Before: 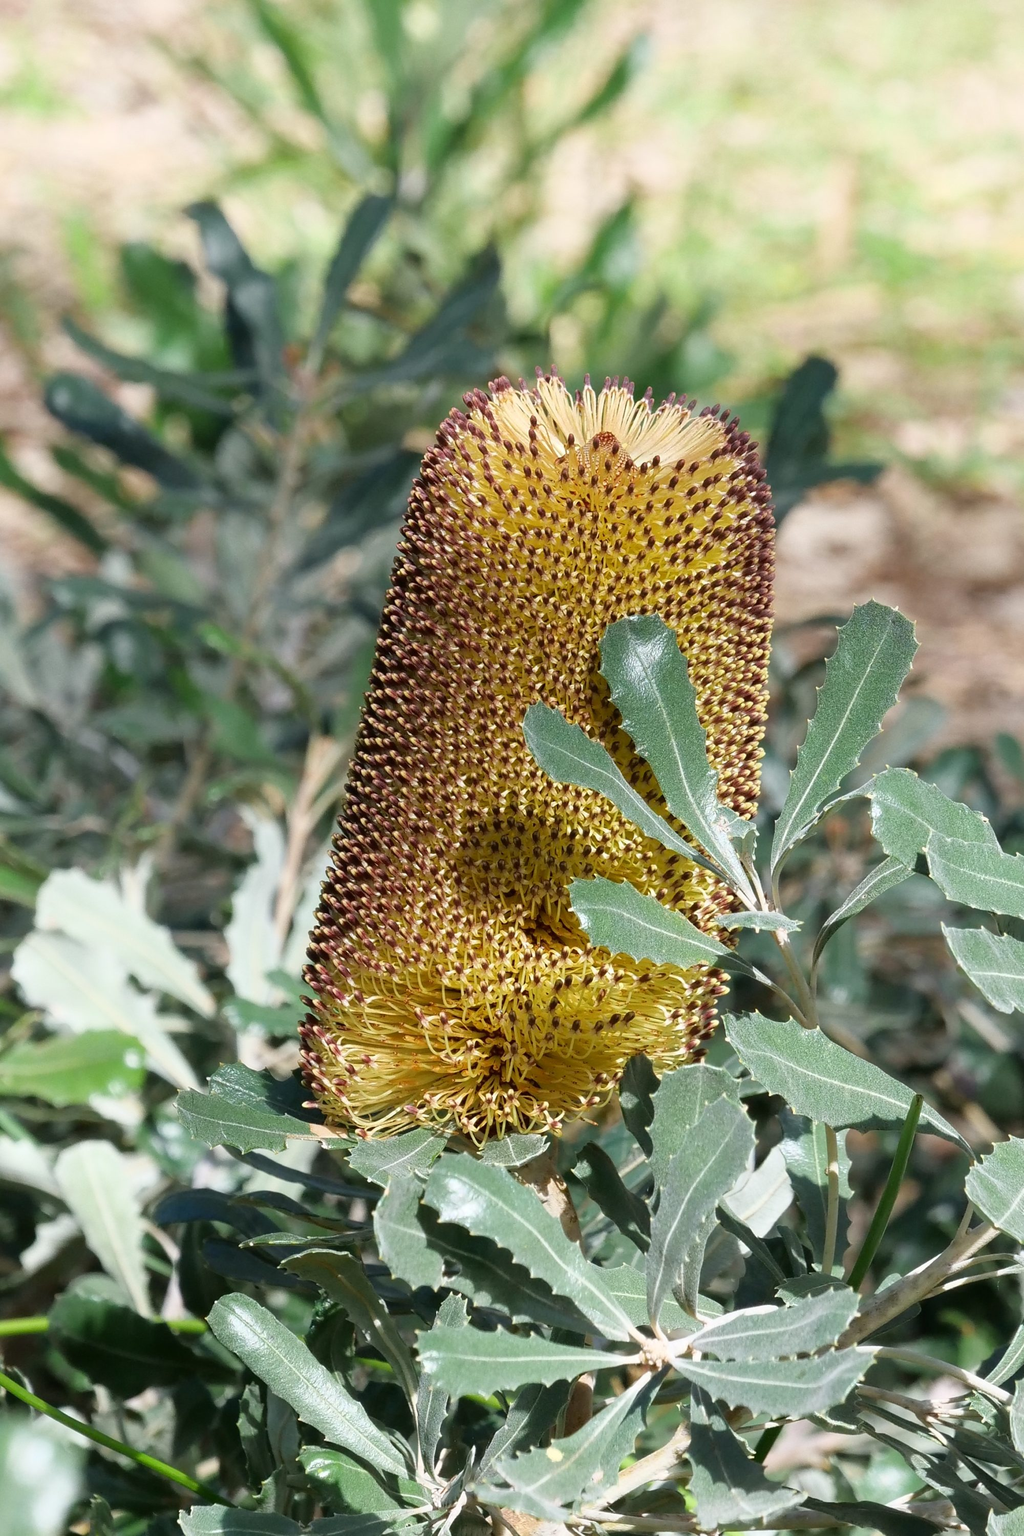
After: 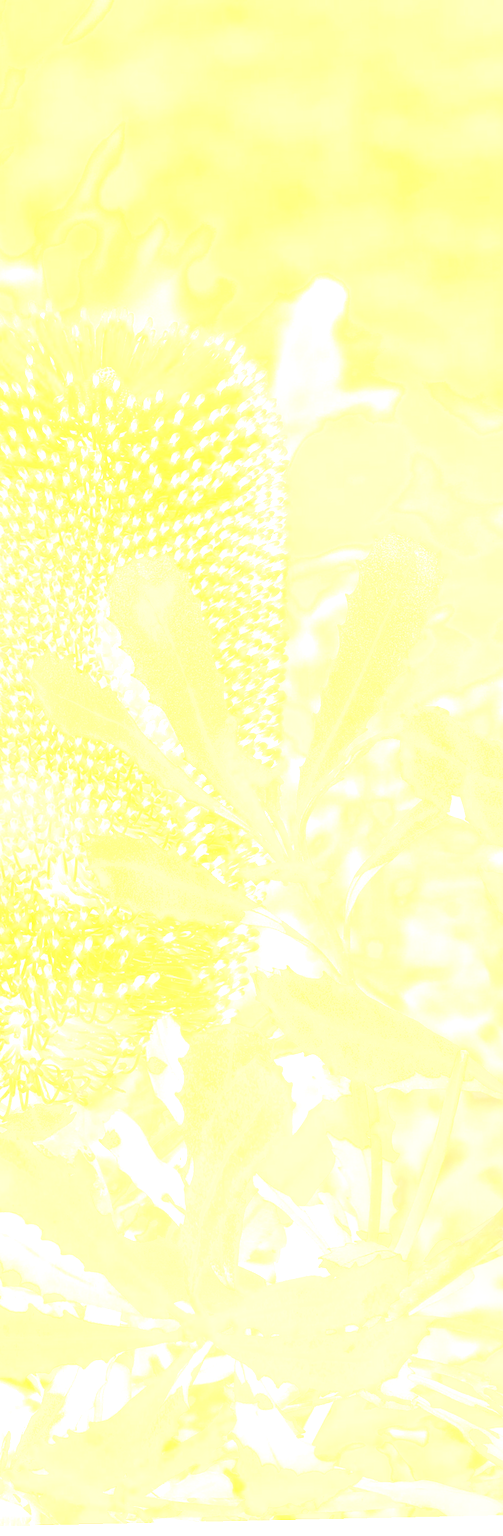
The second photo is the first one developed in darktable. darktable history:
crop: left 47.628%, top 6.643%, right 7.874%
exposure: black level correction -0.03, compensate highlight preservation false
color correction: highlights a* 15, highlights b* 31.55
velvia: strength 75%
bloom: size 25%, threshold 5%, strength 90%
rotate and perspective: rotation -2.22°, lens shift (horizontal) -0.022, automatic cropping off
contrast brightness saturation: contrast 0.39, brightness 0.53
